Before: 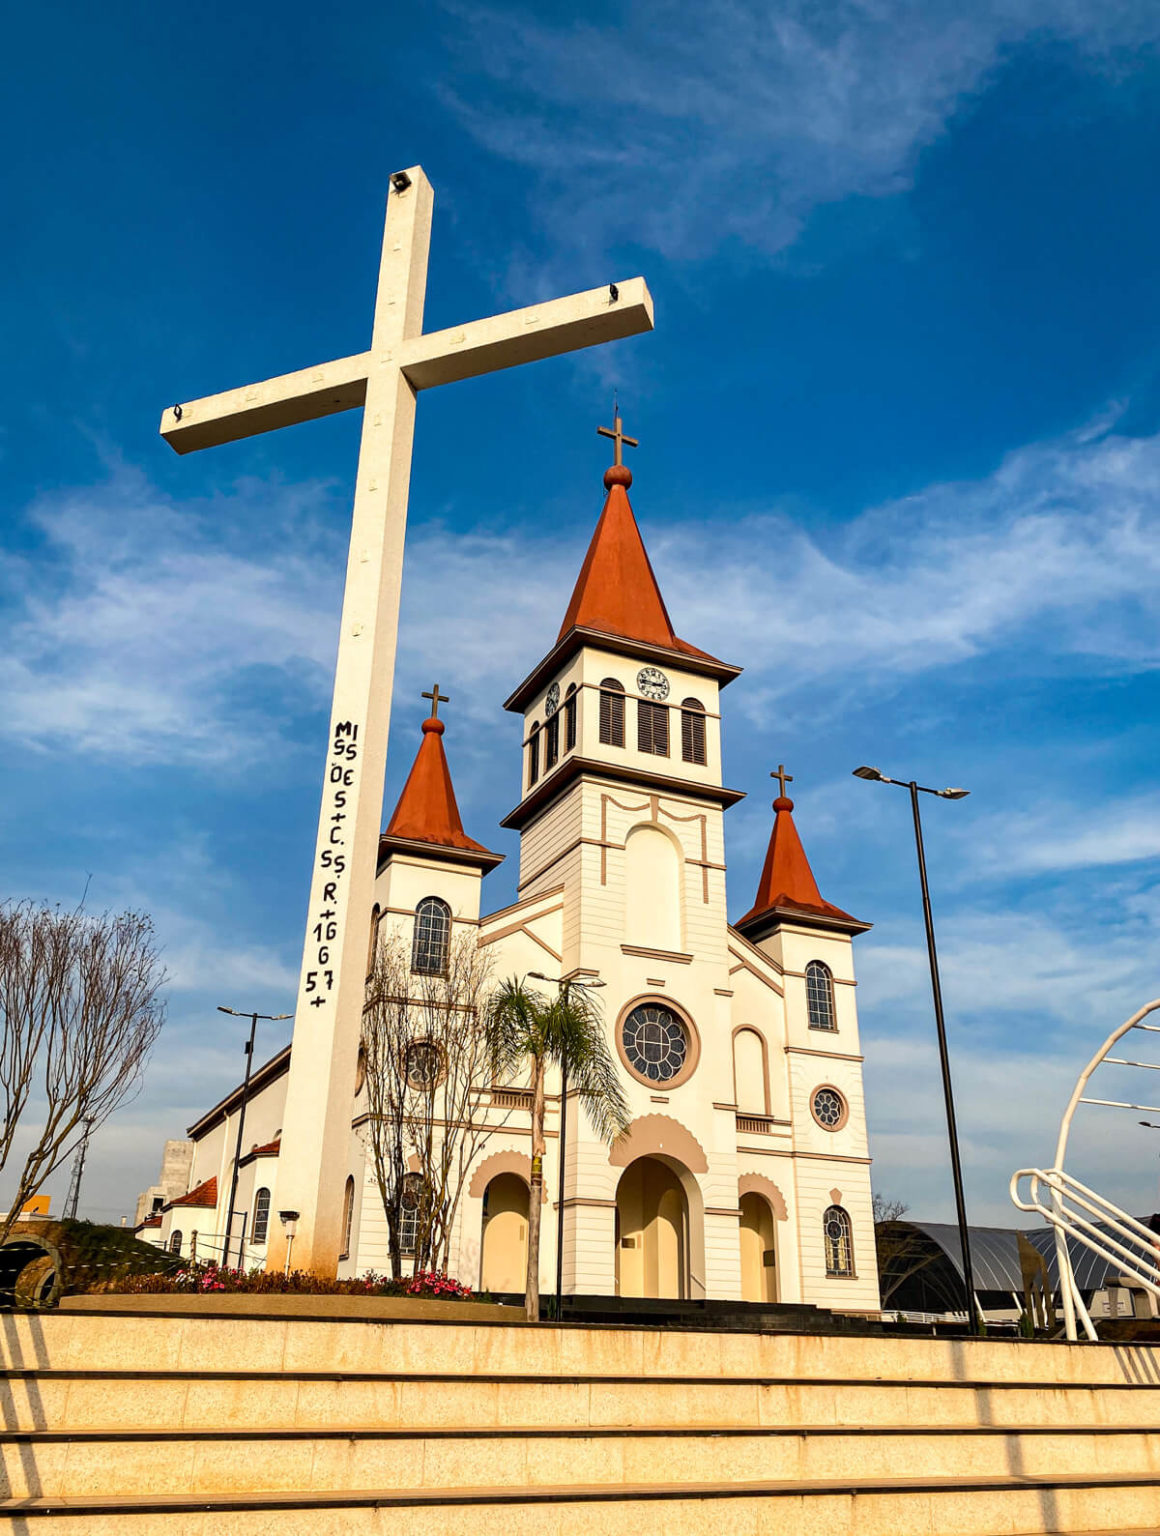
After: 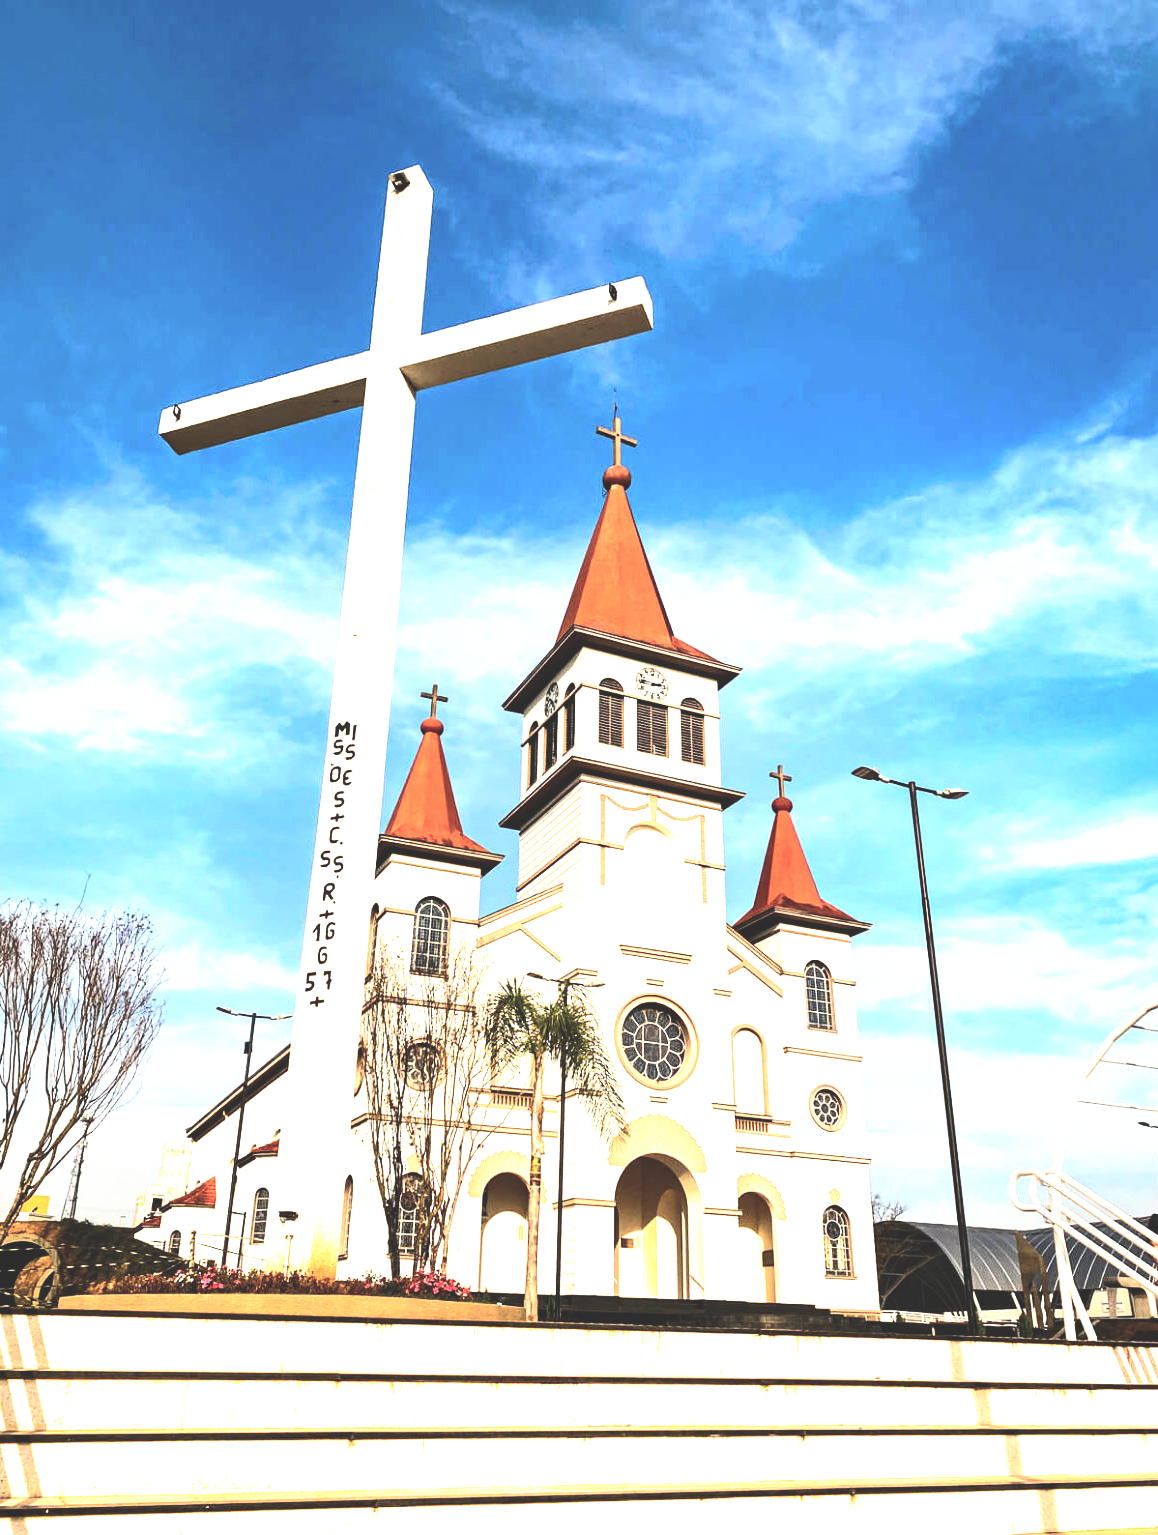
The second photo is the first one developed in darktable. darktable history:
filmic rgb: black relative exposure -8.2 EV, white relative exposure 2.2 EV, threshold 3 EV, hardness 7.11, latitude 85.74%, contrast 1.696, highlights saturation mix -4%, shadows ↔ highlights balance -2.69%, preserve chrominance no, color science v5 (2021), contrast in shadows safe, contrast in highlights safe, enable highlight reconstruction true
contrast brightness saturation: contrast 0.28
exposure: black level correction -0.071, exposure 0.5 EV, compensate highlight preservation false
crop and rotate: left 0.126%
